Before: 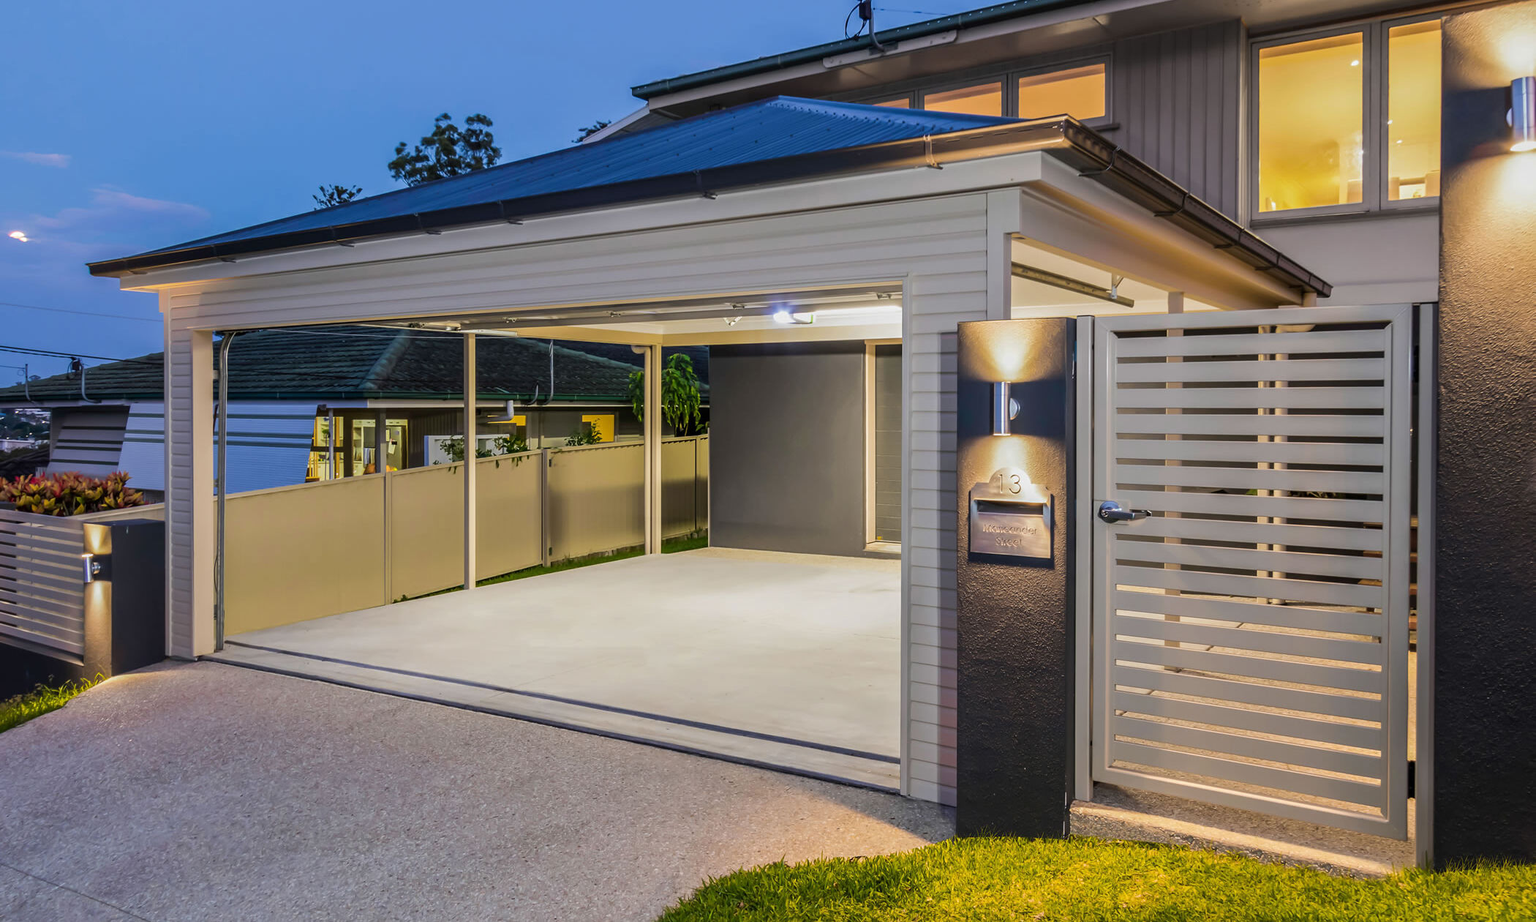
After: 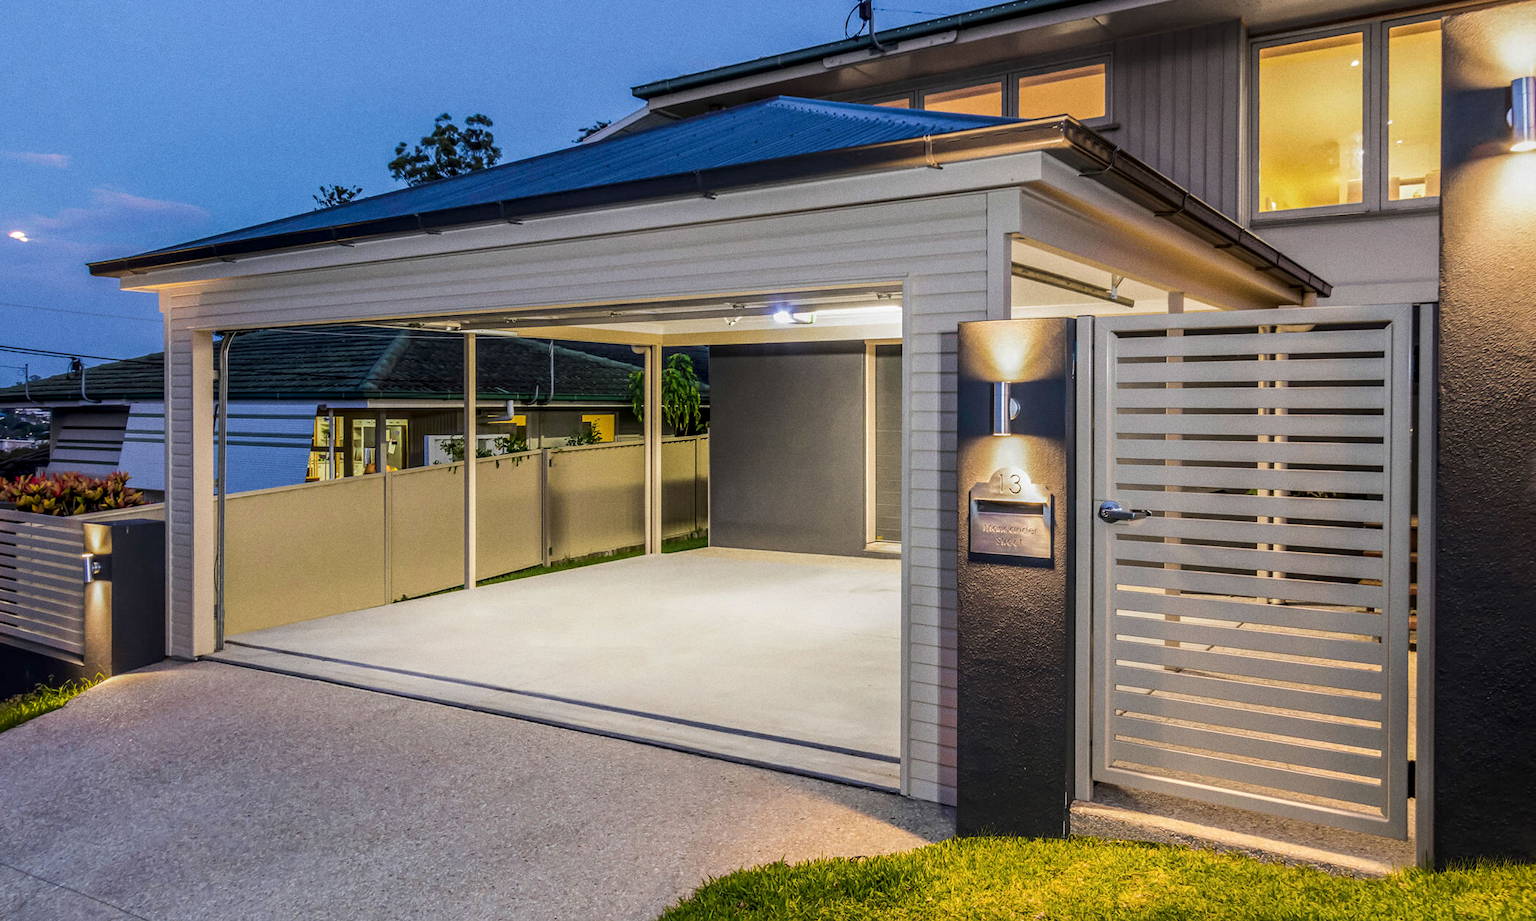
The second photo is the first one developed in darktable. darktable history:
shadows and highlights: shadows -40.15, highlights 62.88, soften with gaussian
bloom: size 9%, threshold 100%, strength 7%
local contrast: on, module defaults
grain: coarseness 0.09 ISO
